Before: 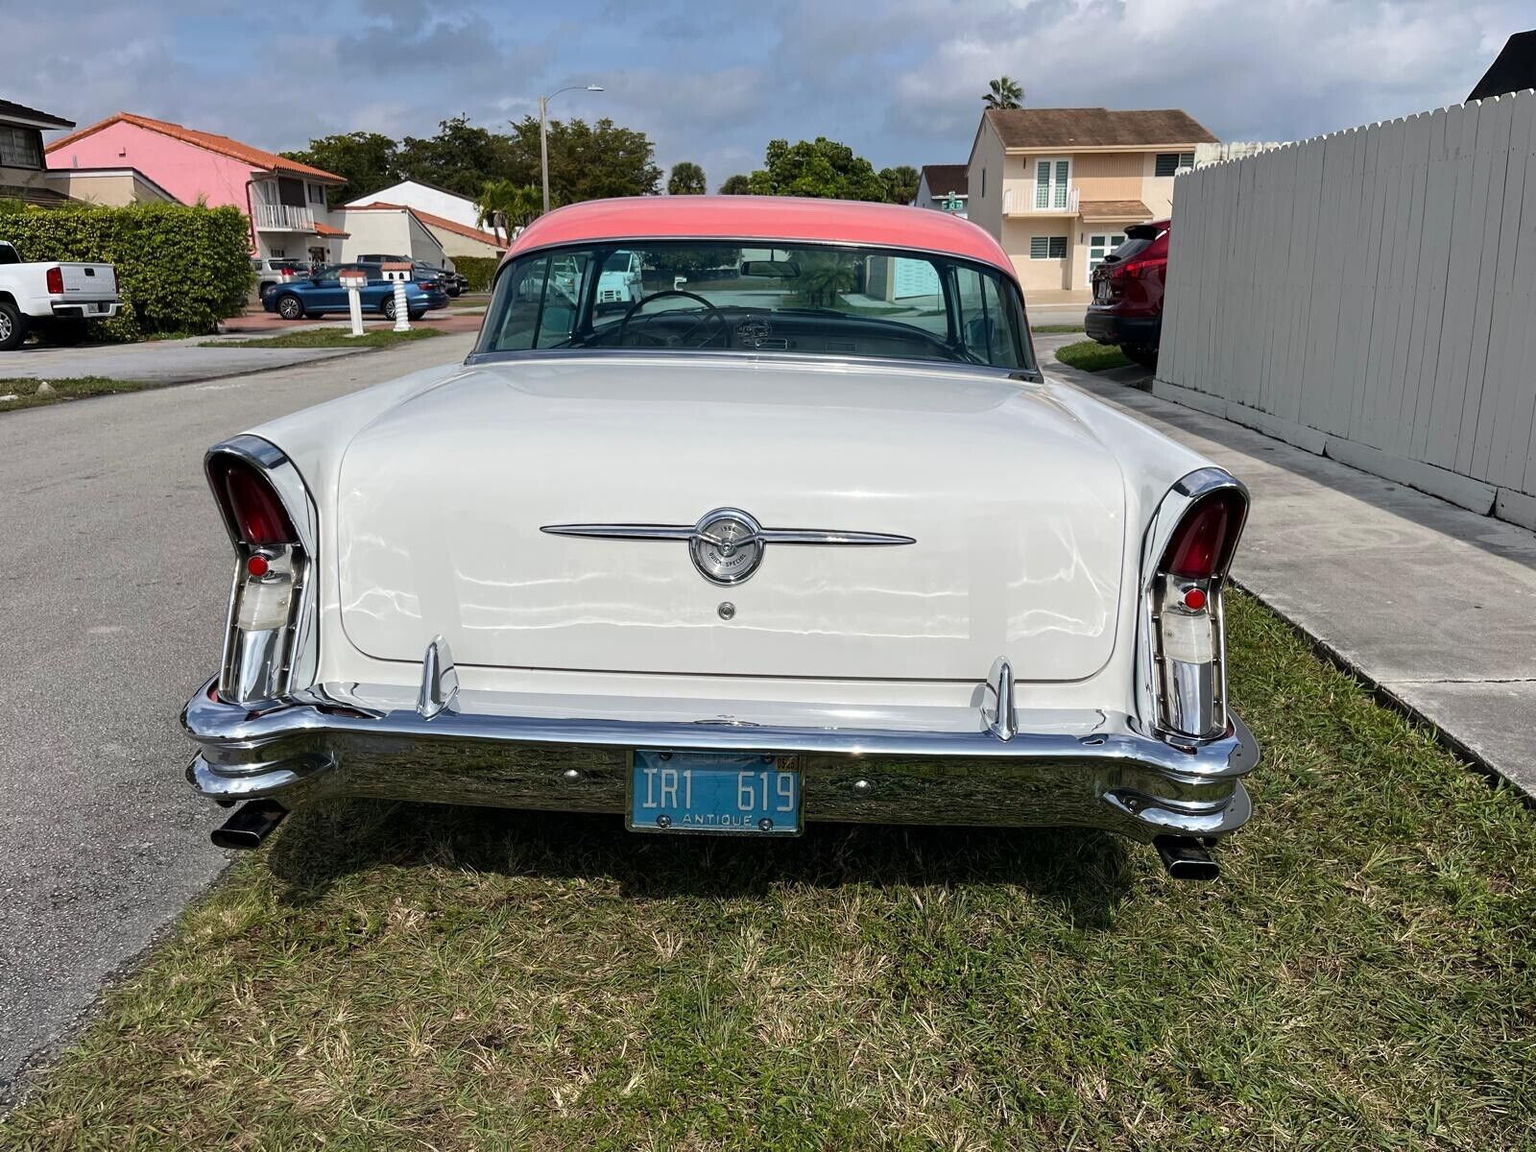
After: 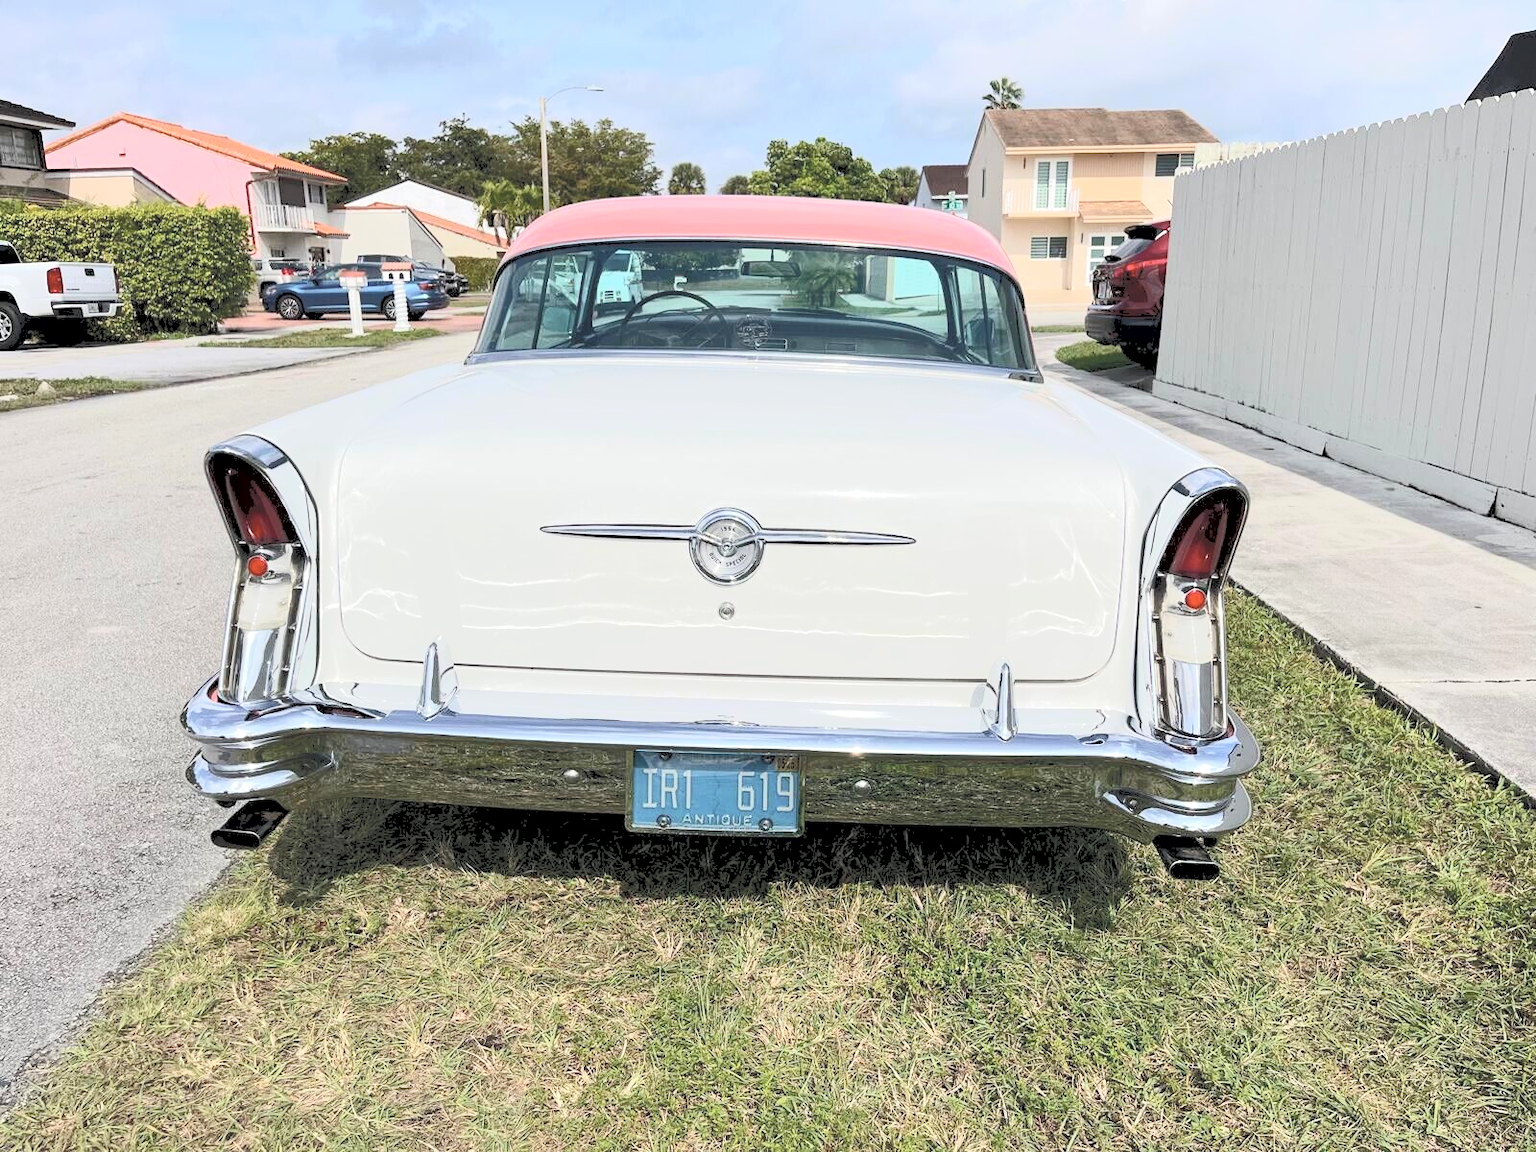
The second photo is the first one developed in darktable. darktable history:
exposure: black level correction 0.003, exposure 0.146 EV, compensate exposure bias true, compensate highlight preservation false
tone curve: curves: ch0 [(0, 0) (0.003, 0.202) (0.011, 0.205) (0.025, 0.222) (0.044, 0.258) (0.069, 0.298) (0.1, 0.321) (0.136, 0.333) (0.177, 0.38) (0.224, 0.439) (0.277, 0.51) (0.335, 0.594) (0.399, 0.675) (0.468, 0.743) (0.543, 0.805) (0.623, 0.861) (0.709, 0.905) (0.801, 0.931) (0.898, 0.941) (1, 1)], color space Lab, independent channels, preserve colors none
